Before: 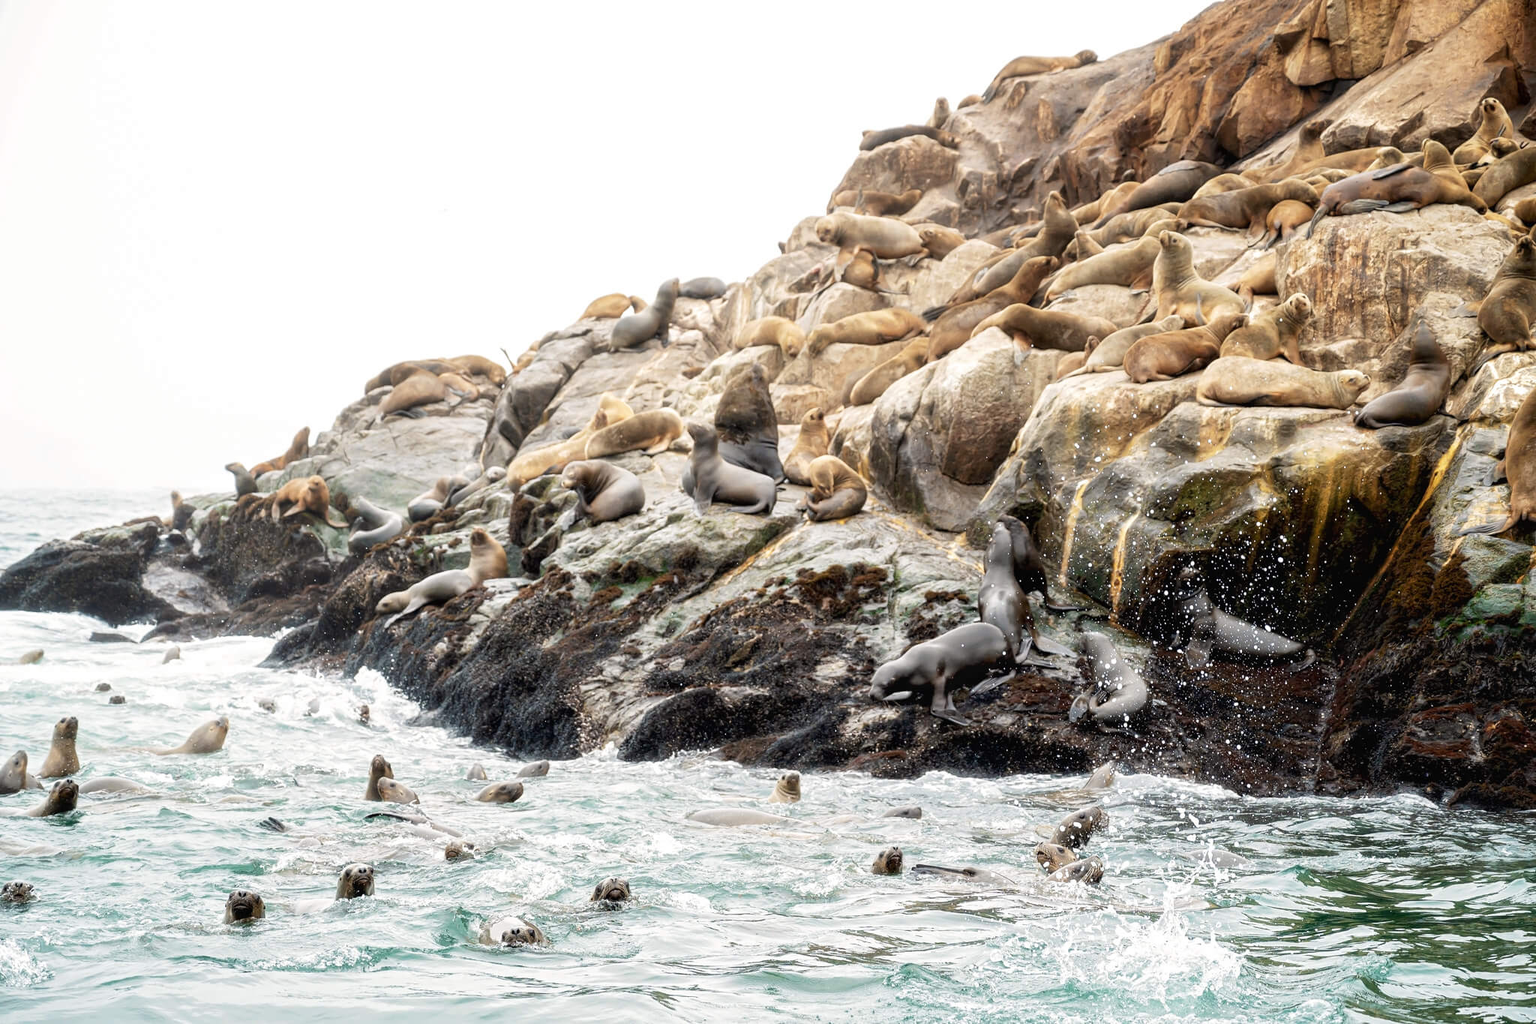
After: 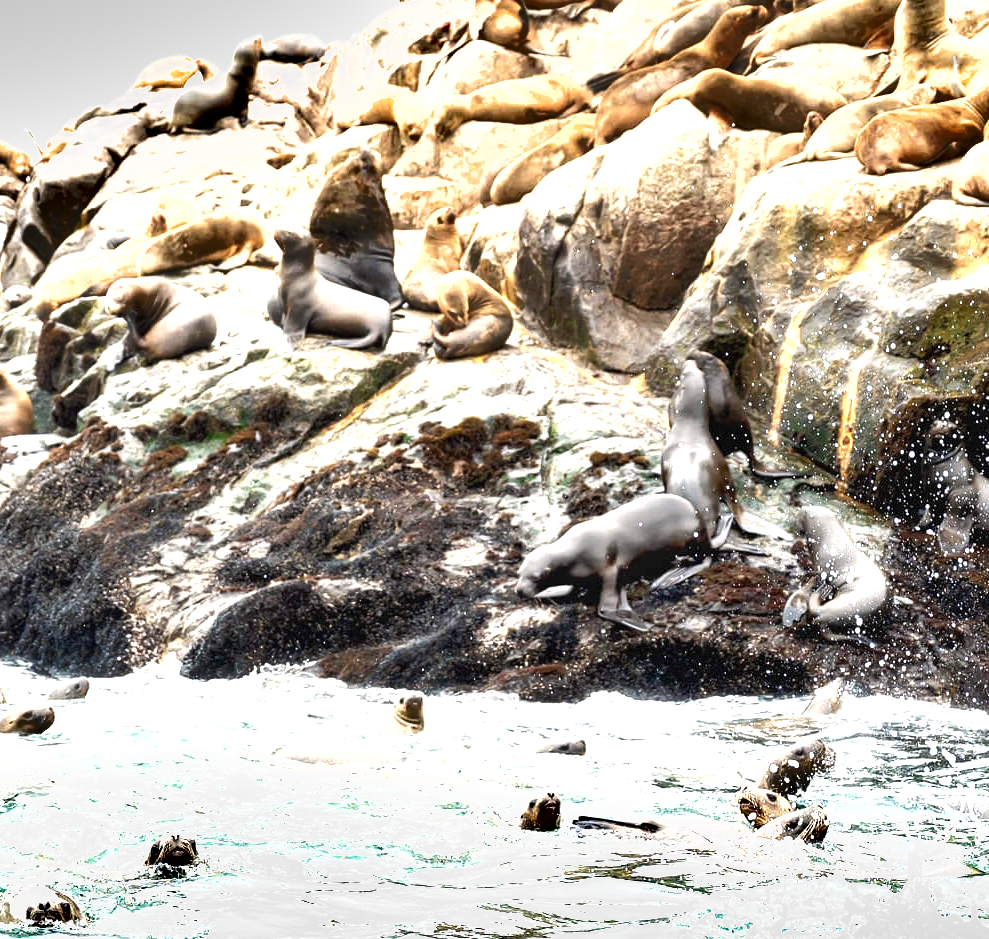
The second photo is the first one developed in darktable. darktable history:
shadows and highlights: shadows color adjustment 97.99%, highlights color adjustment 59.39%, low approximation 0.01, soften with gaussian
crop: left 31.416%, top 24.624%, right 20.282%, bottom 6.545%
exposure: black level correction 0, exposure 1.105 EV, compensate exposure bias true, compensate highlight preservation false
